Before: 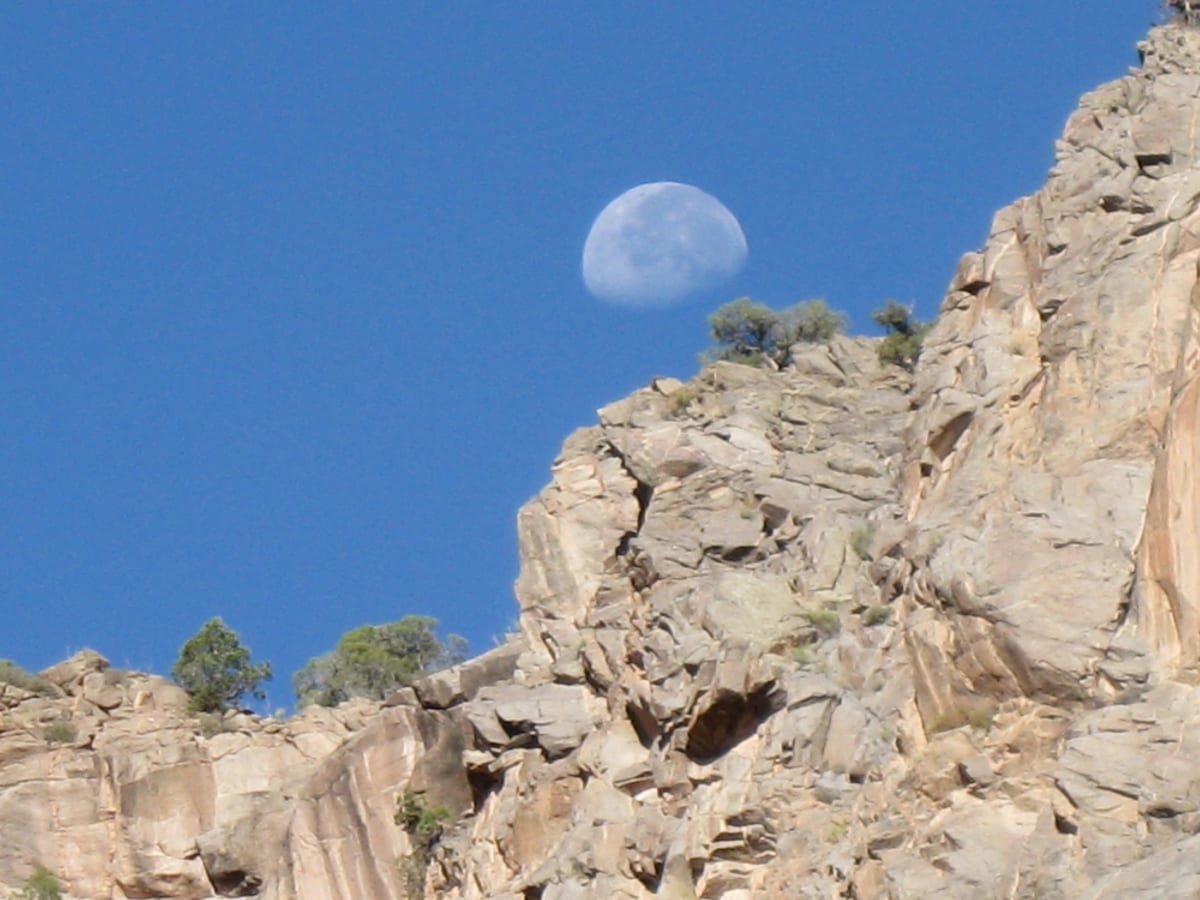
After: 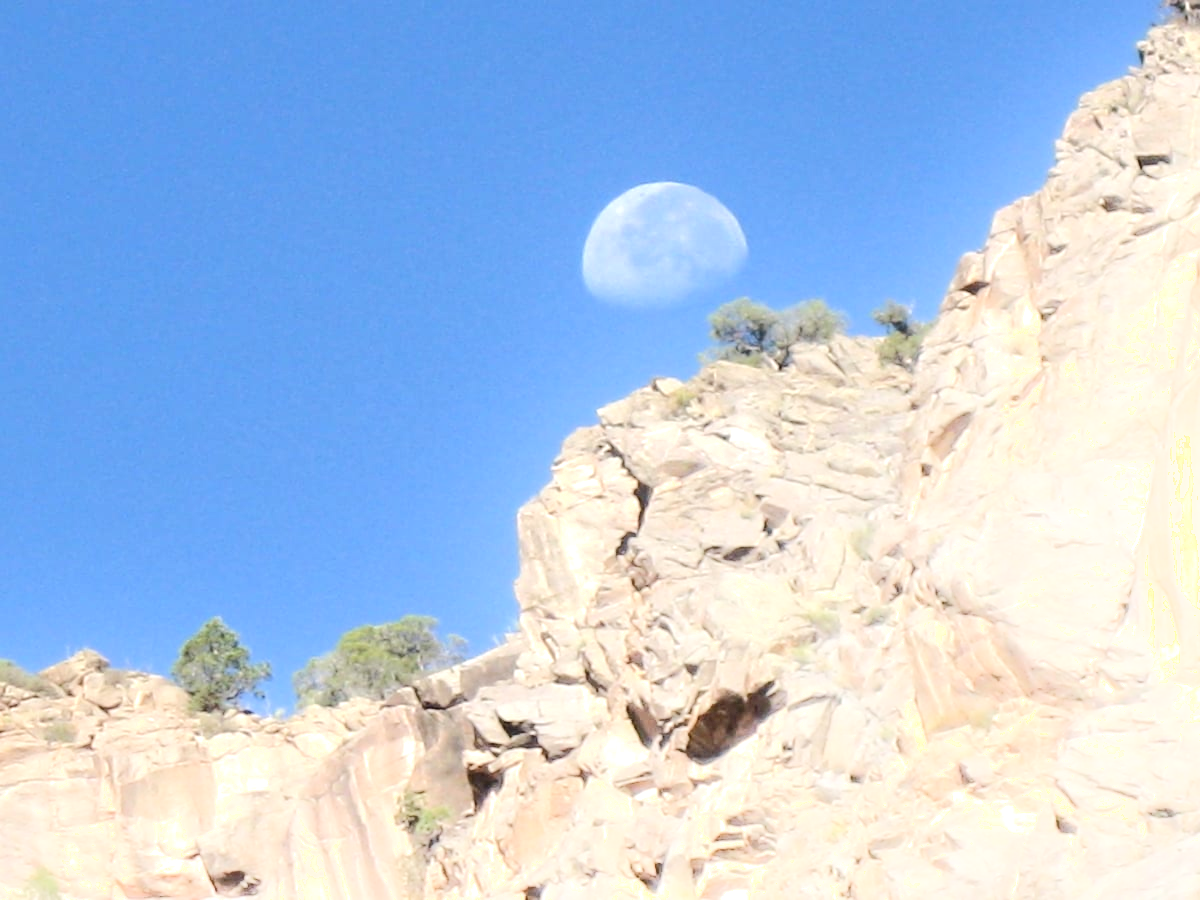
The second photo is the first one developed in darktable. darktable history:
shadows and highlights: highlights 70.7, soften with gaussian
exposure: exposure 0.657 EV, compensate highlight preservation false
local contrast: mode bilateral grid, contrast 28, coarseness 16, detail 115%, midtone range 0.2
